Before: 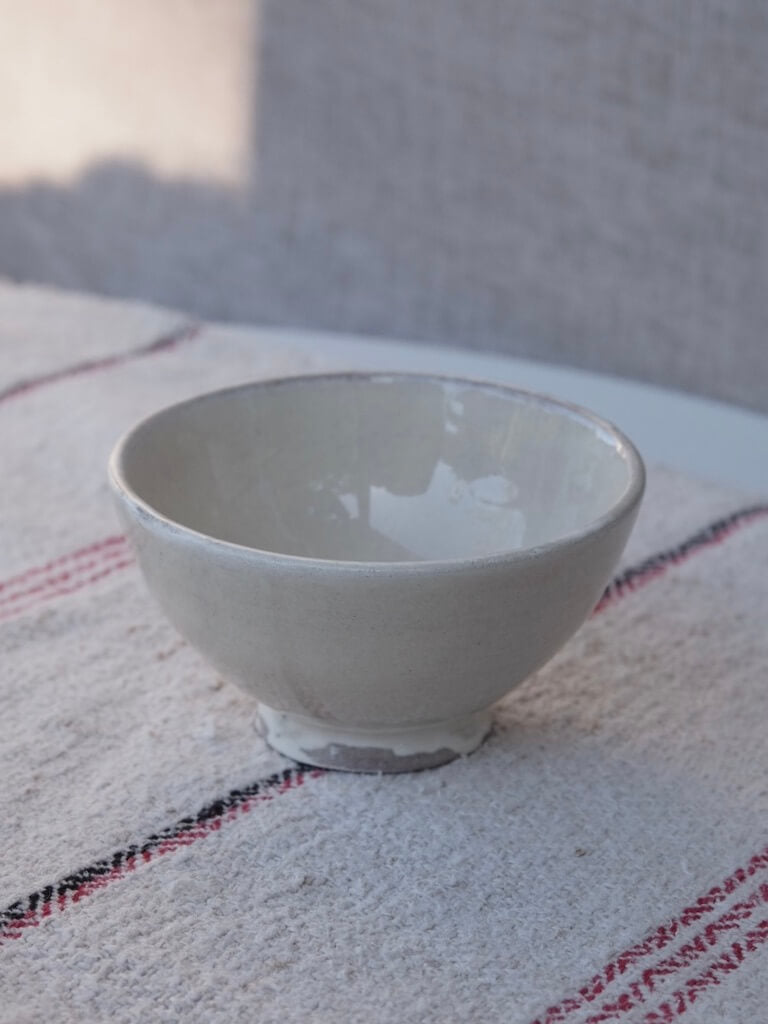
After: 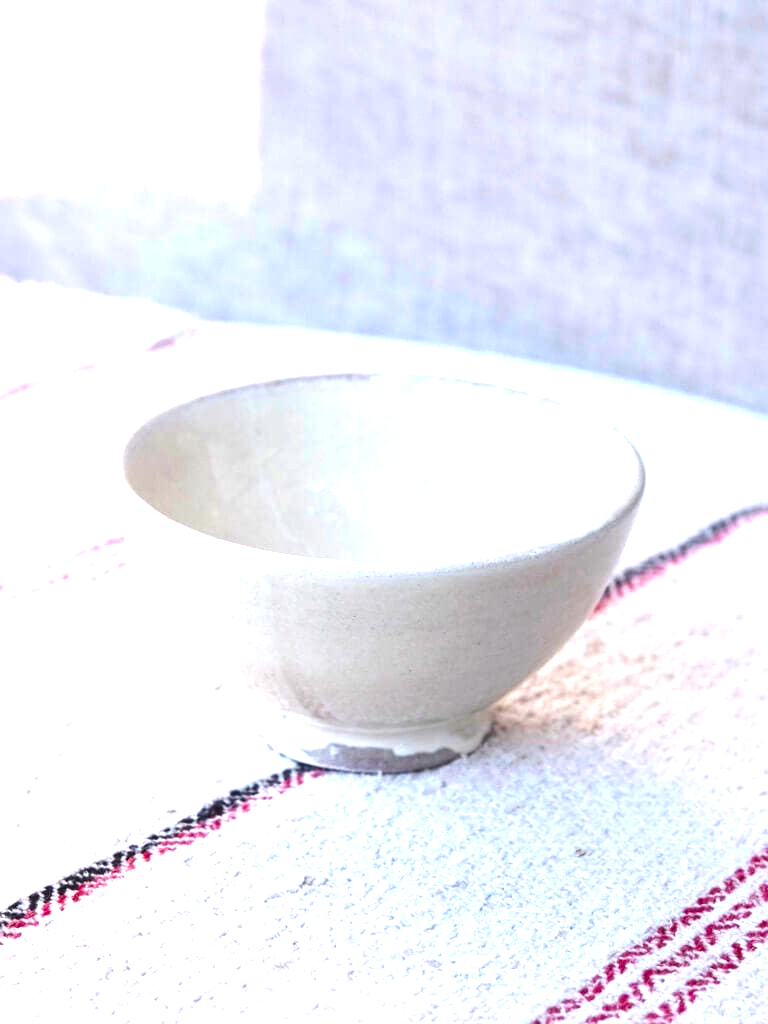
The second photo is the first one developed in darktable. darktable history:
color balance rgb: linear chroma grading › global chroma 9%, perceptual saturation grading › global saturation 36%, perceptual saturation grading › shadows 35%, perceptual brilliance grading › global brilliance 15%, perceptual brilliance grading › shadows -35%, global vibrance 15%
exposure: black level correction 0, exposure 1.5 EV, compensate exposure bias true, compensate highlight preservation false
